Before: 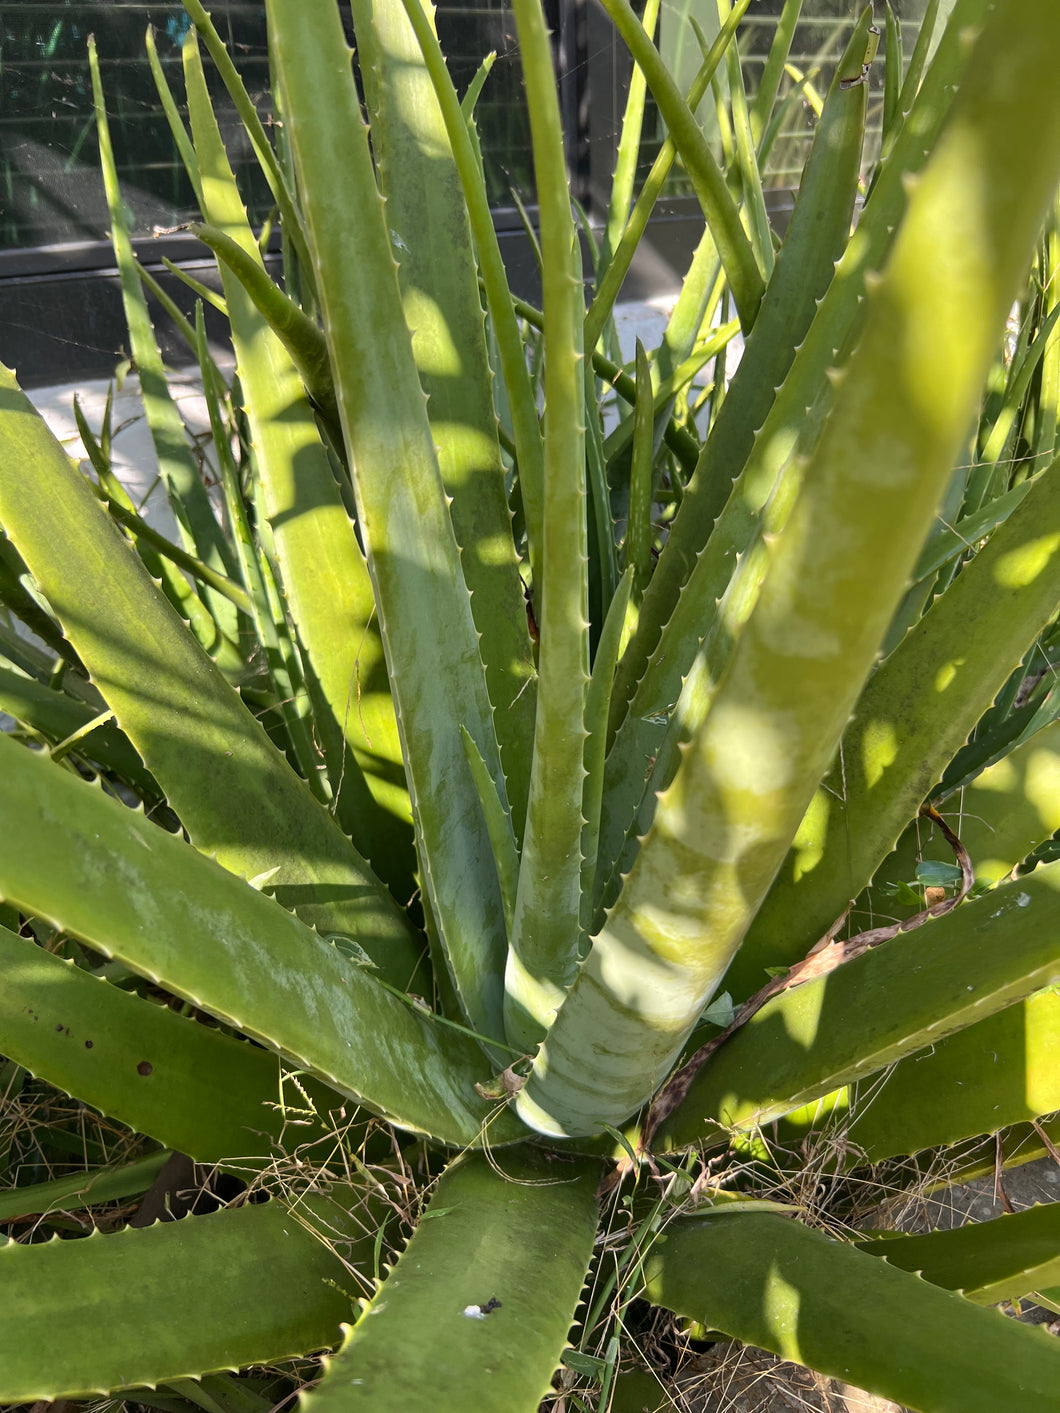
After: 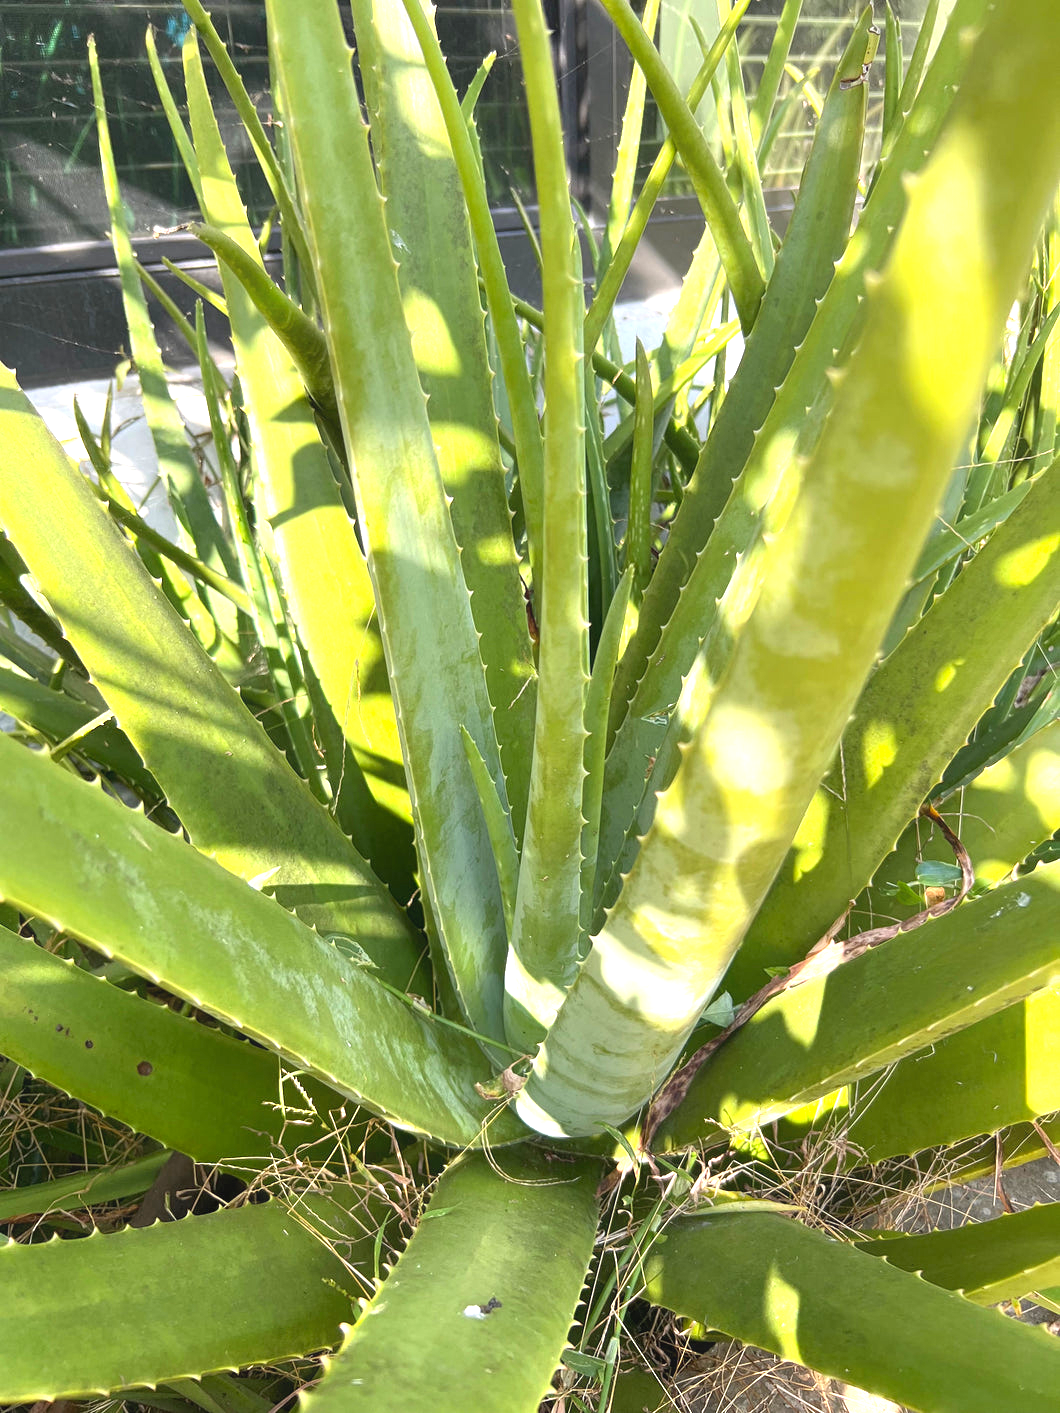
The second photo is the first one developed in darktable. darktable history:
contrast equalizer: octaves 7, y [[0.5, 0.496, 0.435, 0.435, 0.496, 0.5], [0.5 ×6], [0.5 ×6], [0 ×6], [0 ×6]]
exposure: exposure 1.162 EV, compensate highlight preservation false
